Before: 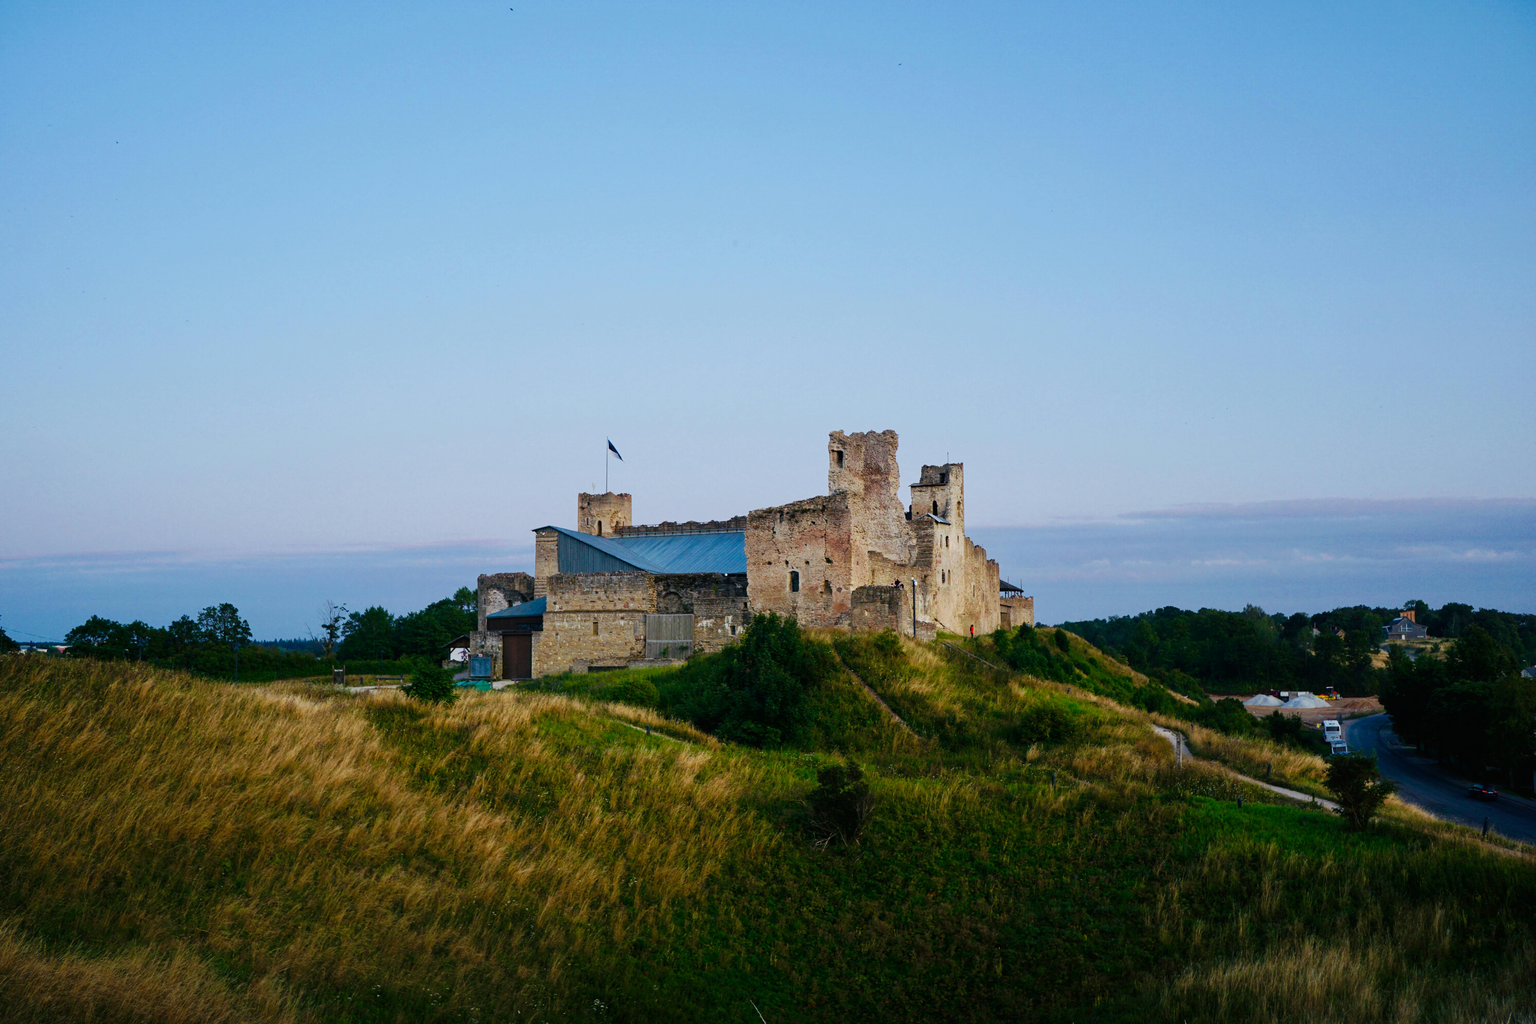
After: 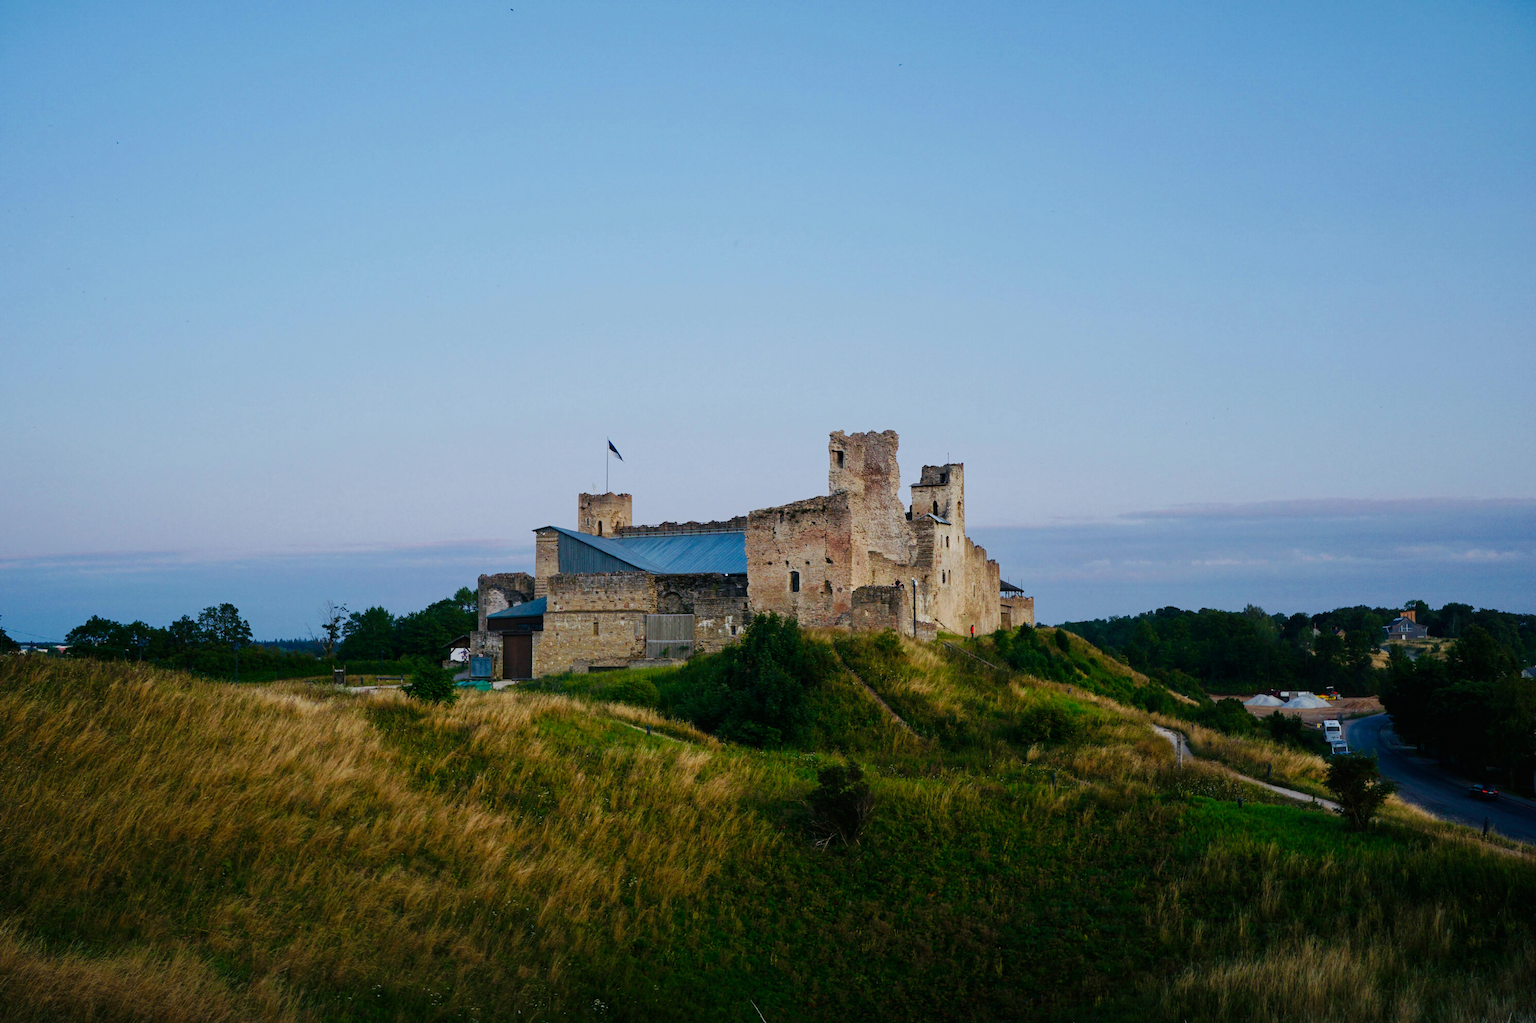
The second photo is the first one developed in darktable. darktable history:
exposure: exposure -0.154 EV, compensate highlight preservation false
